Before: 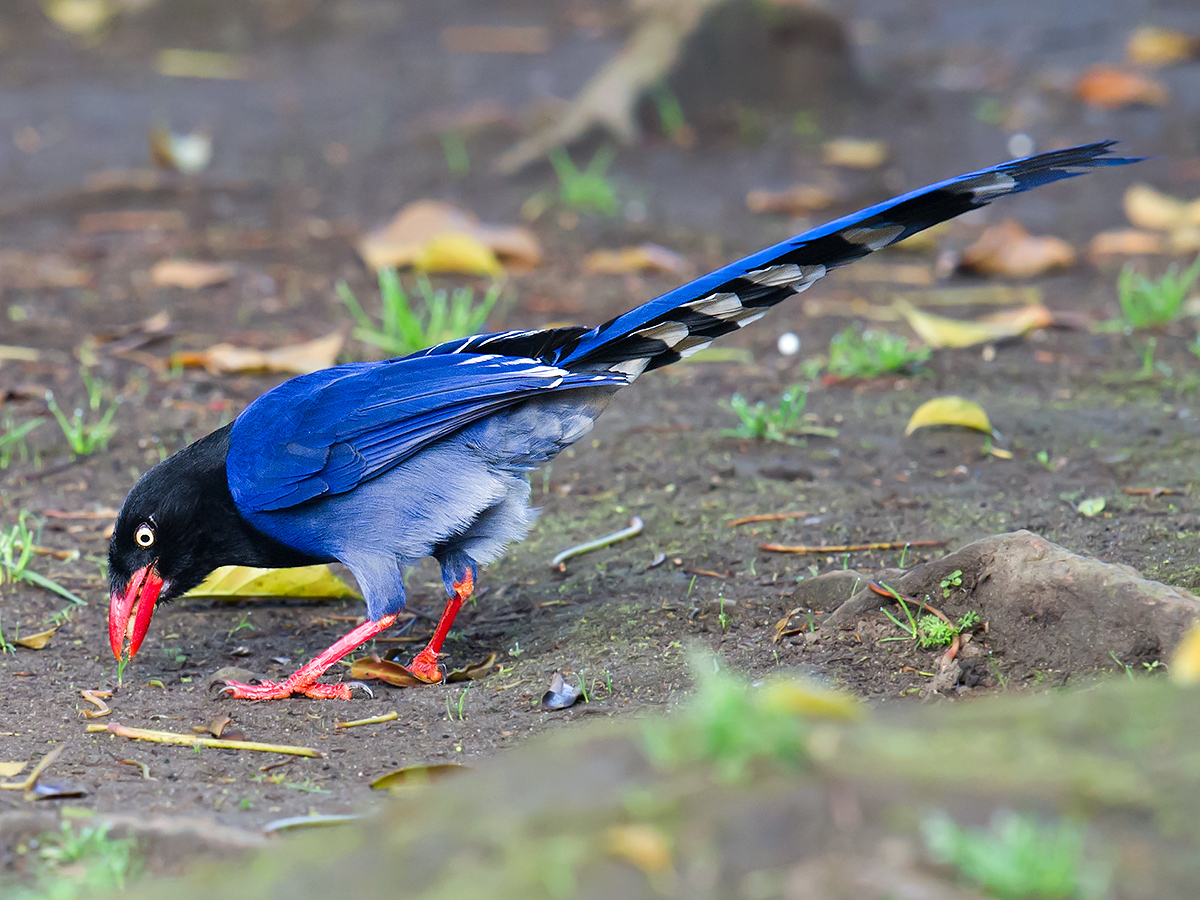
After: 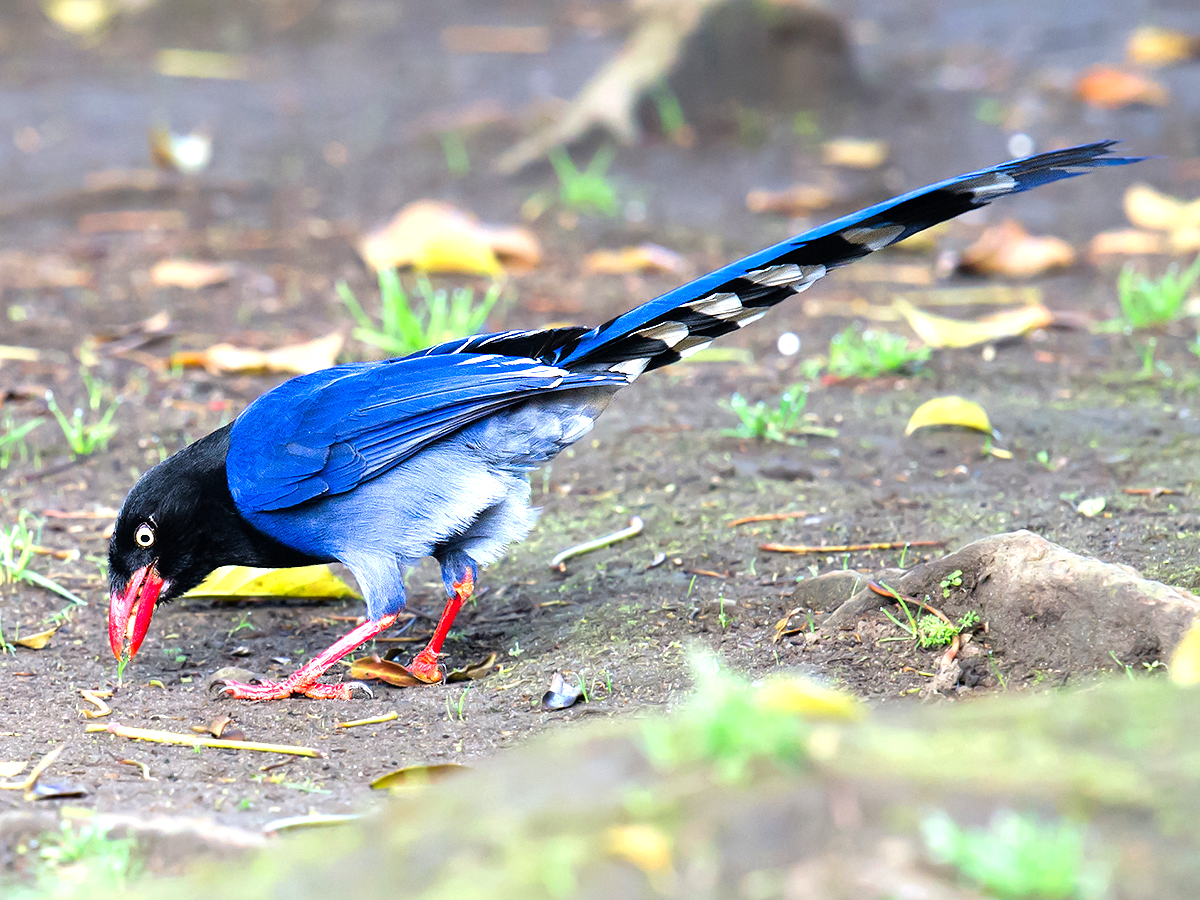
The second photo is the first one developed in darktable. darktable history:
tone equalizer: -8 EV -1.05 EV, -7 EV -1.01 EV, -6 EV -0.858 EV, -5 EV -0.539 EV, -3 EV 0.569 EV, -2 EV 0.87 EV, -1 EV 0.989 EV, +0 EV 1.07 EV
